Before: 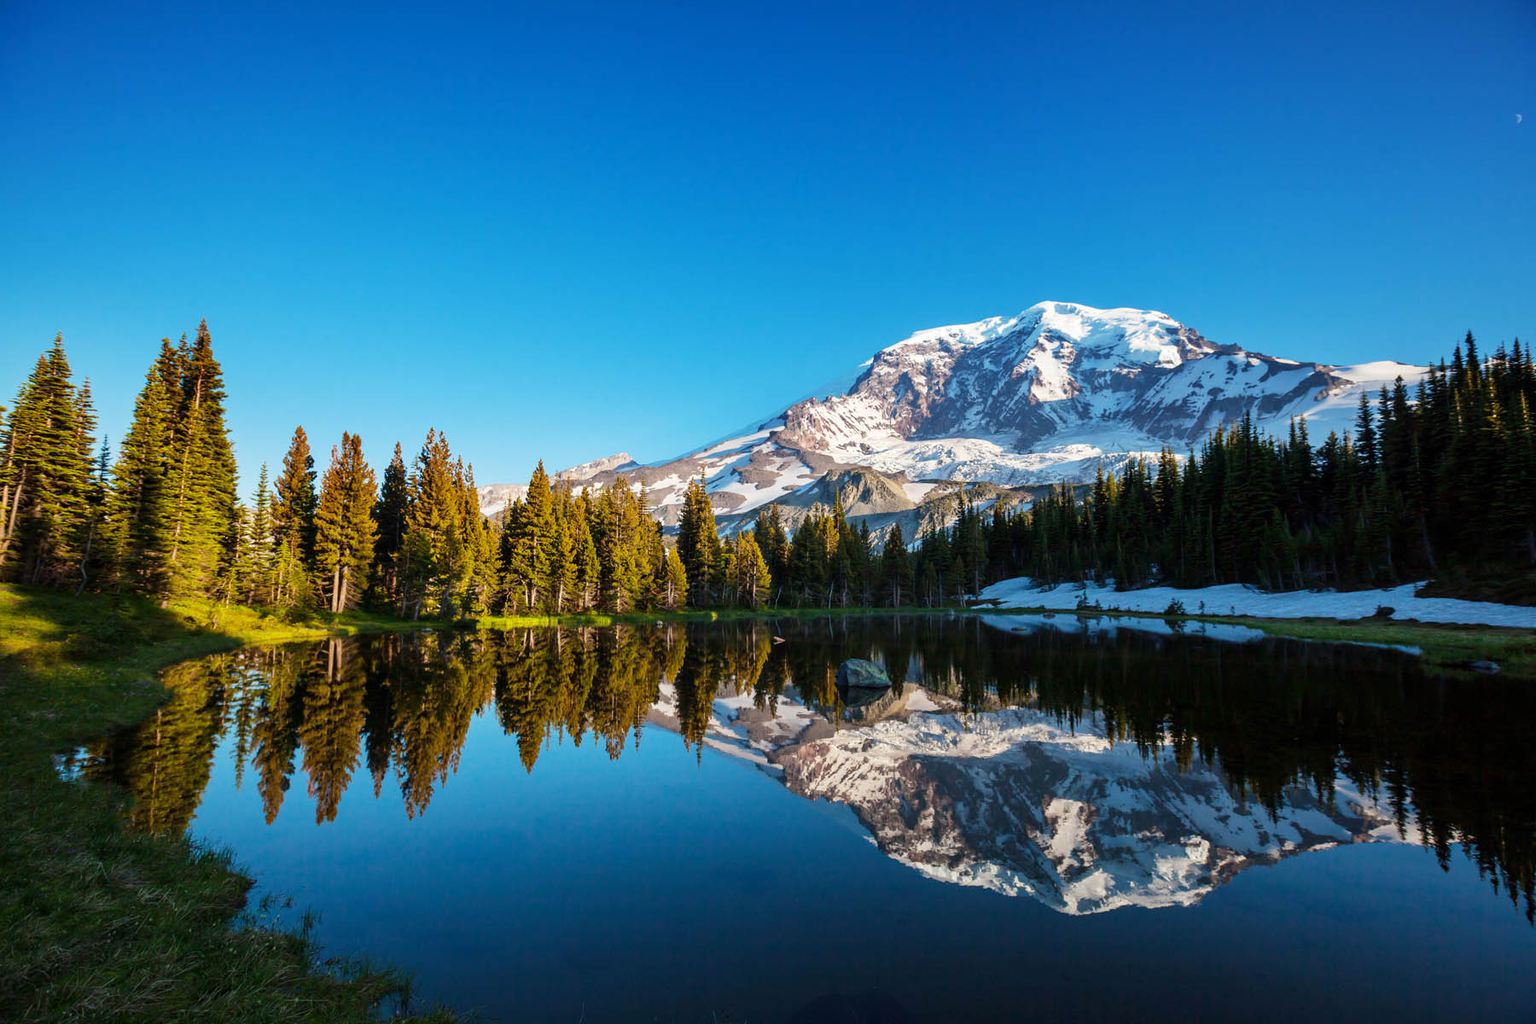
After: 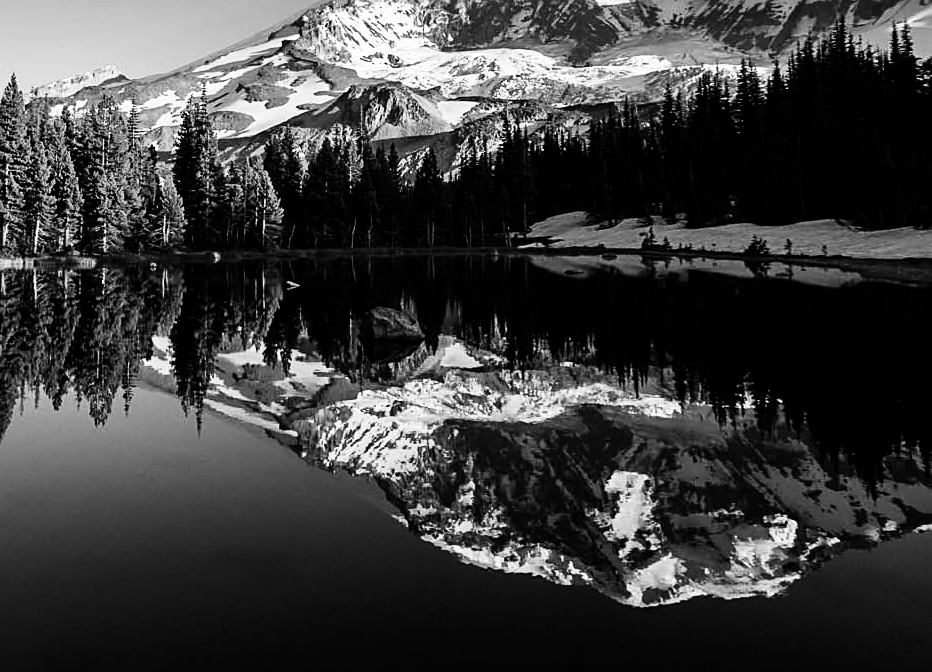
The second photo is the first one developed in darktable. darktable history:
sharpen: on, module defaults
contrast brightness saturation: brightness -0.52
crop: left 34.479%, top 38.822%, right 13.718%, bottom 5.172%
base curve: curves: ch0 [(0, 0) (0.028, 0.03) (0.121, 0.232) (0.46, 0.748) (0.859, 0.968) (1, 1)], preserve colors none
monochrome: on, module defaults
